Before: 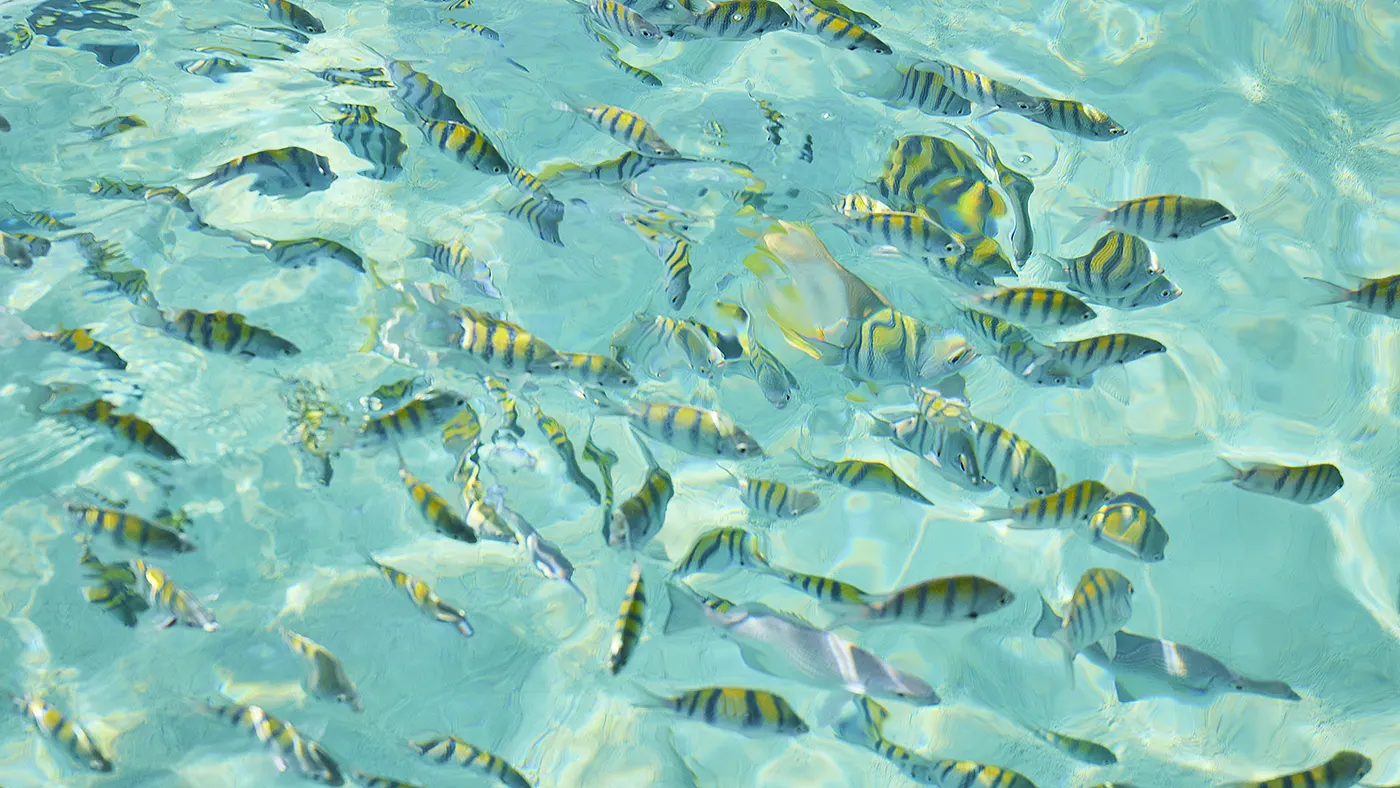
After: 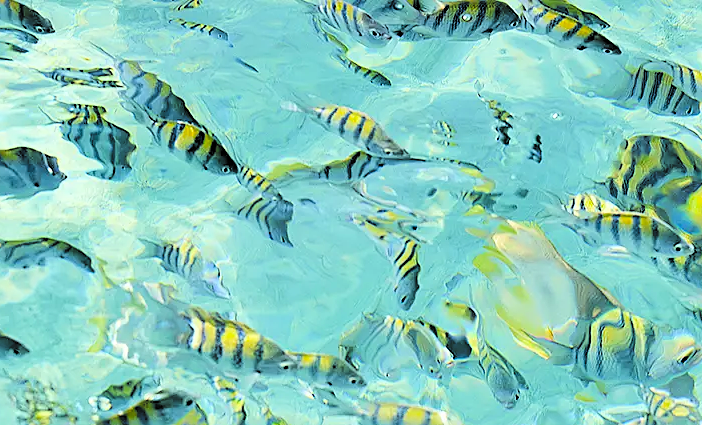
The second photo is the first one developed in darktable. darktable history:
filmic rgb: middle gray luminance 13.51%, black relative exposure -2.07 EV, white relative exposure 3.08 EV, target black luminance 0%, hardness 1.79, latitude 58.82%, contrast 1.729, highlights saturation mix 5.48%, shadows ↔ highlights balance -36.7%, color science v4 (2020)
sharpen: on, module defaults
crop: left 19.361%, right 30.453%, bottom 46.034%
